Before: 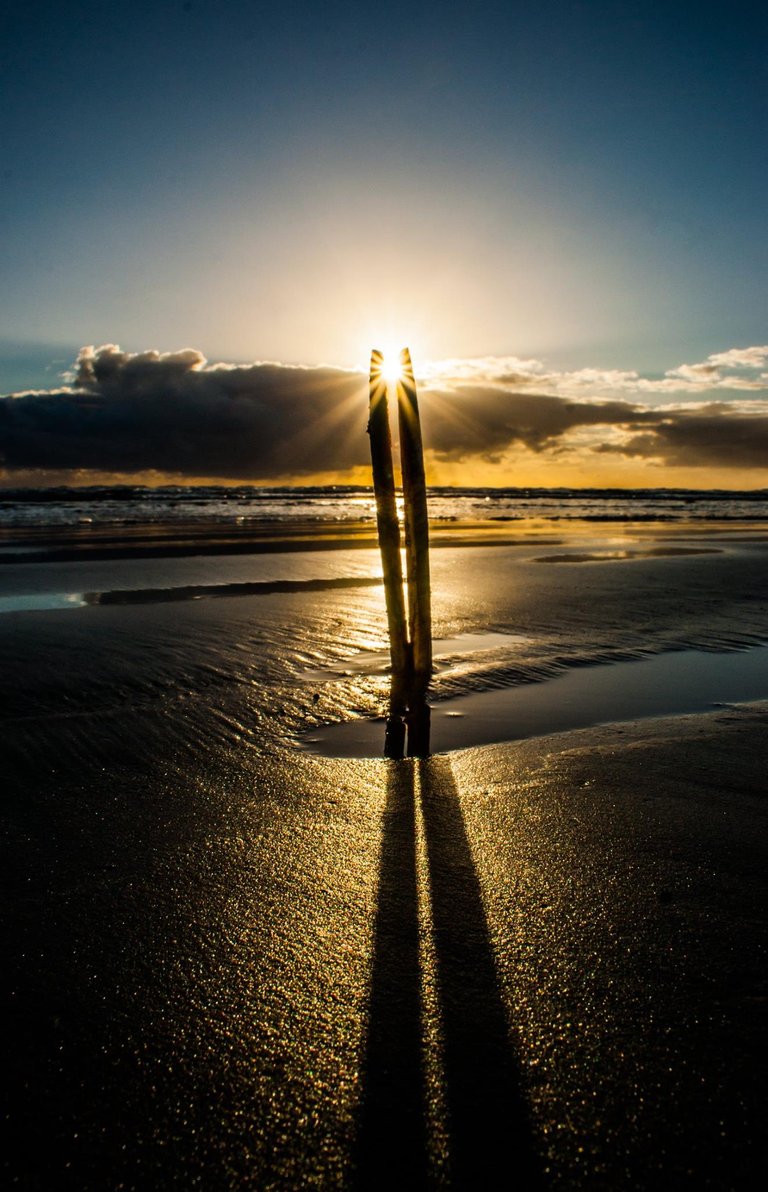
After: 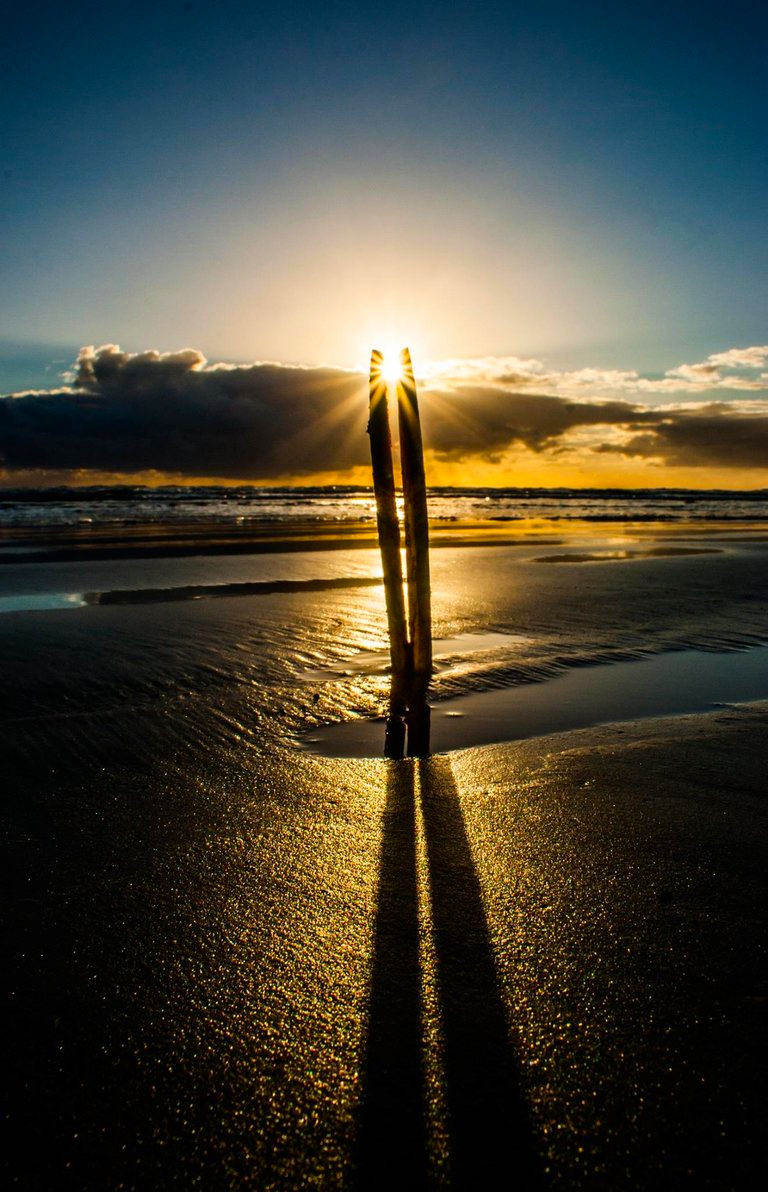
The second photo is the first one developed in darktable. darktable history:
contrast brightness saturation: contrast 0.092, saturation 0.278
